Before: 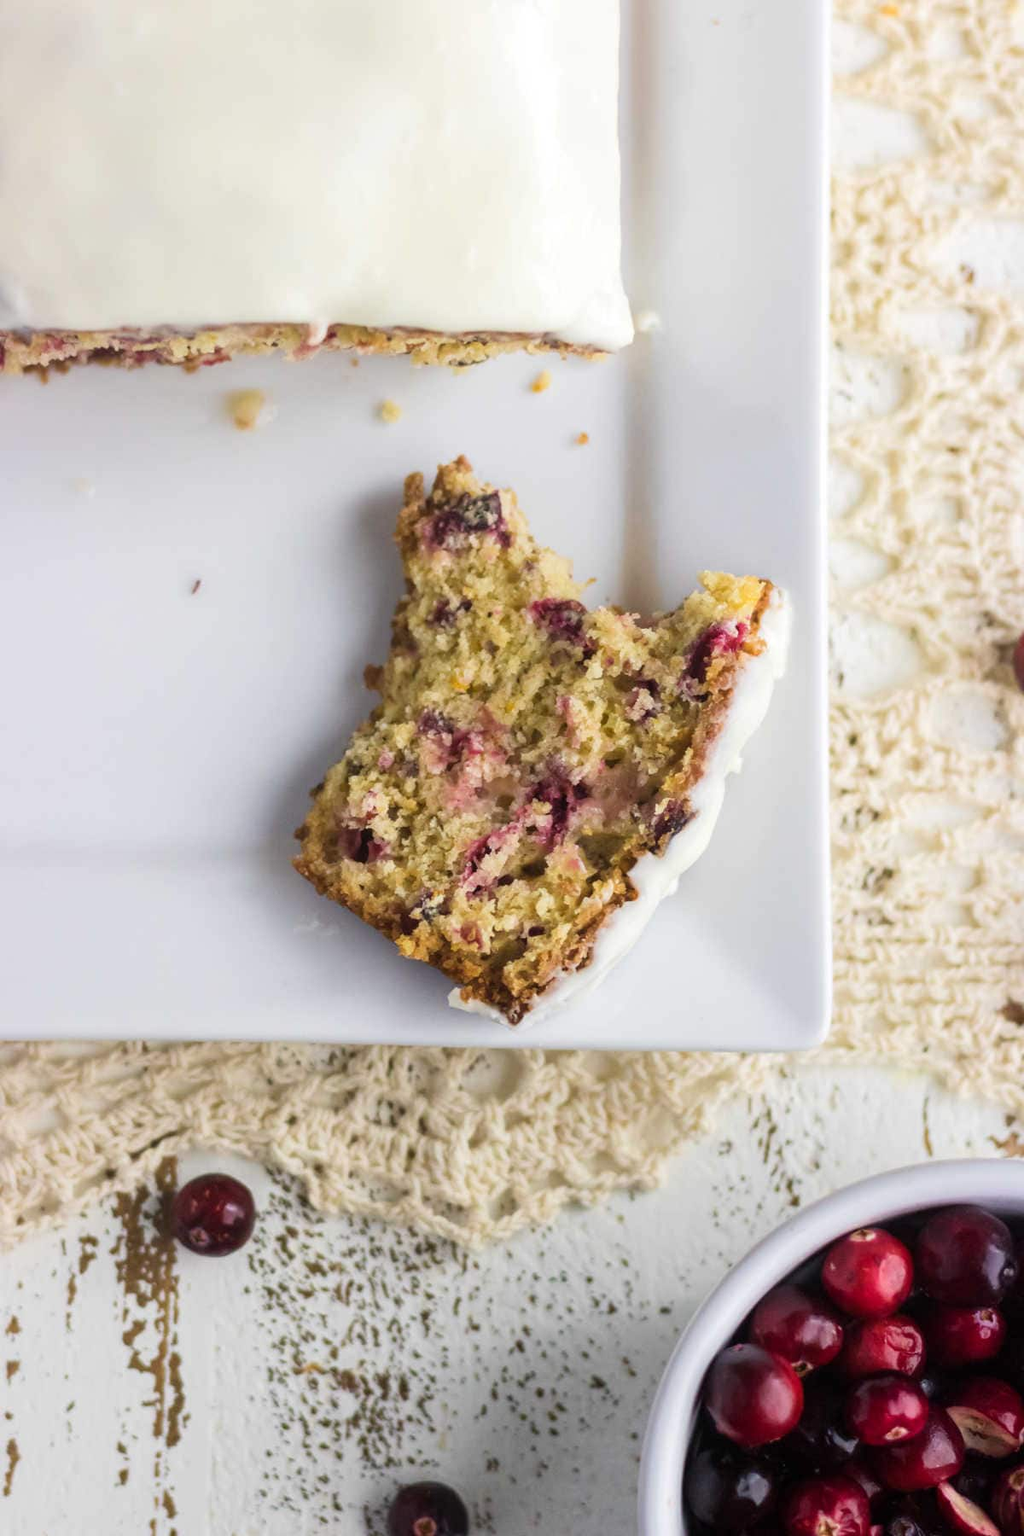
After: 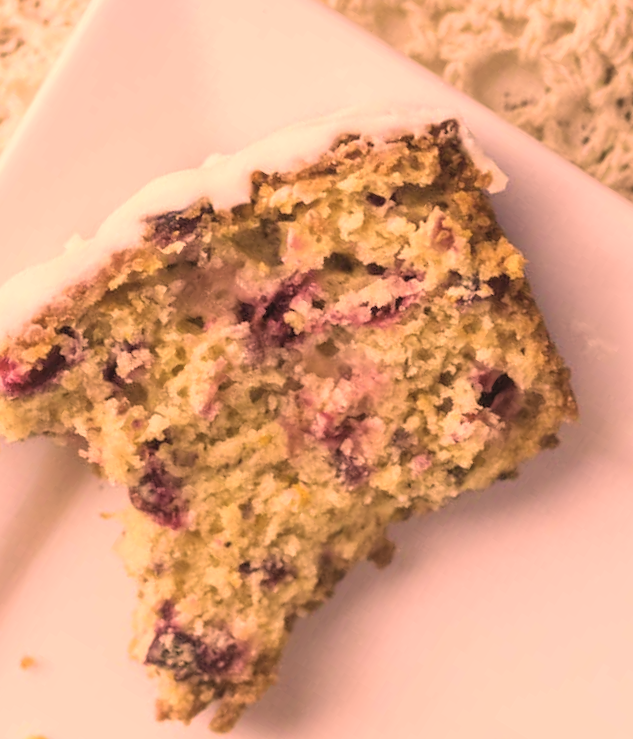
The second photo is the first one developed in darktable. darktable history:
contrast brightness saturation: brightness 0.145
crop and rotate: angle 148.41°, left 9.111%, top 15.628%, right 4.427%, bottom 17.088%
velvia: strength 14.8%
color correction: highlights a* 39.68, highlights b* 39.63, saturation 0.689
